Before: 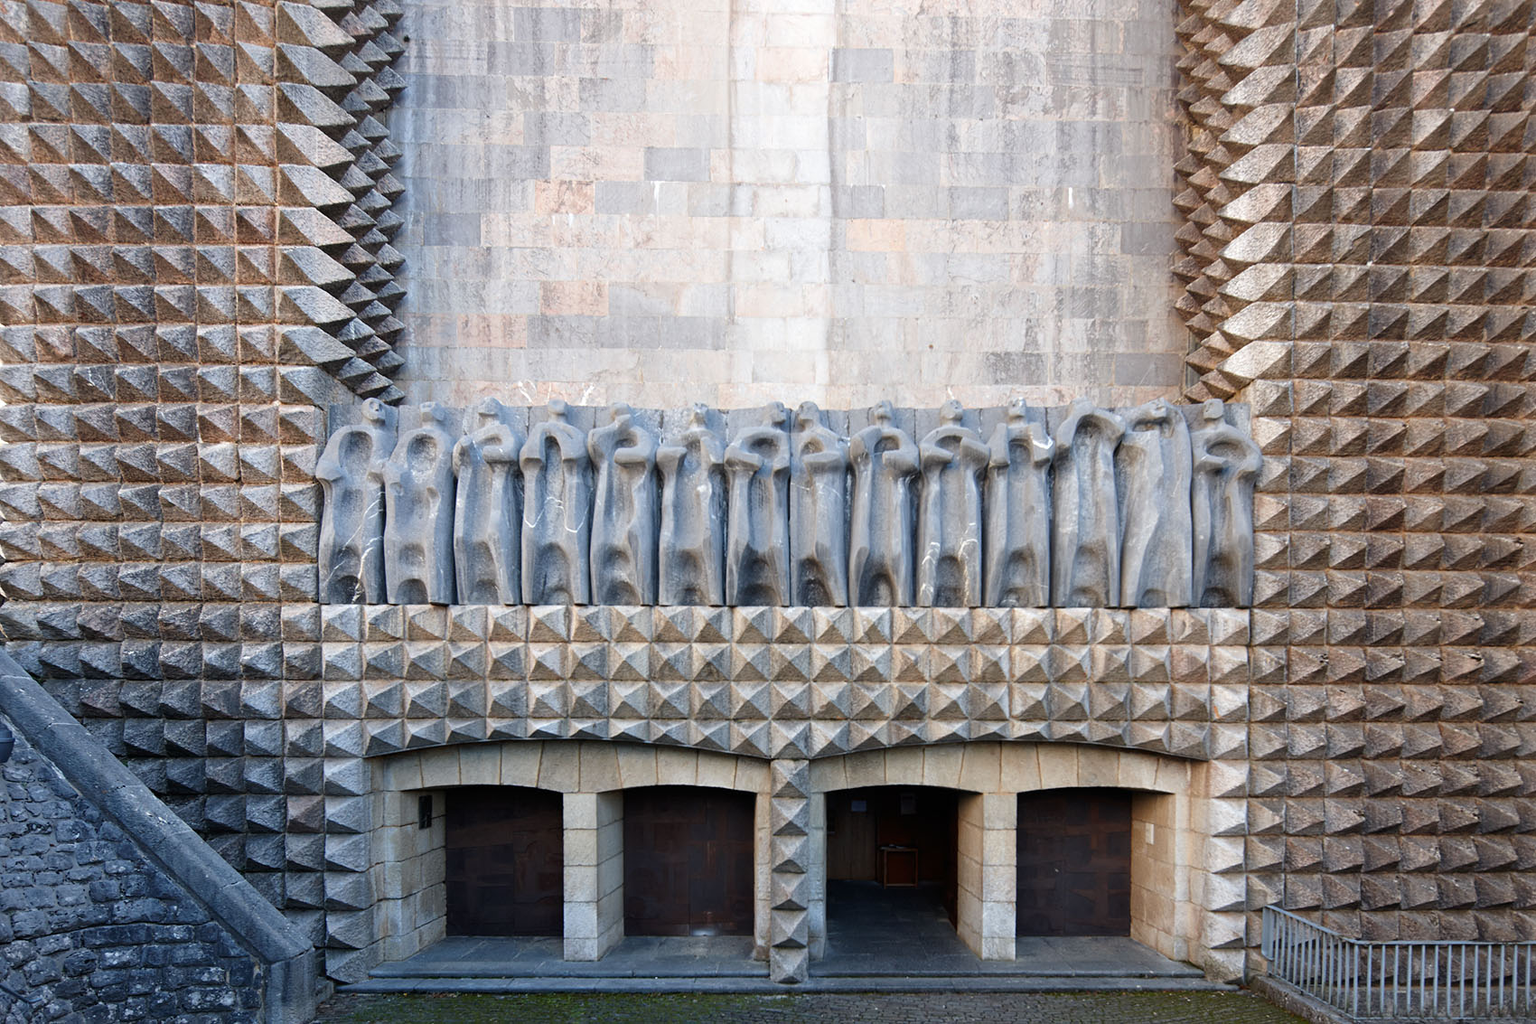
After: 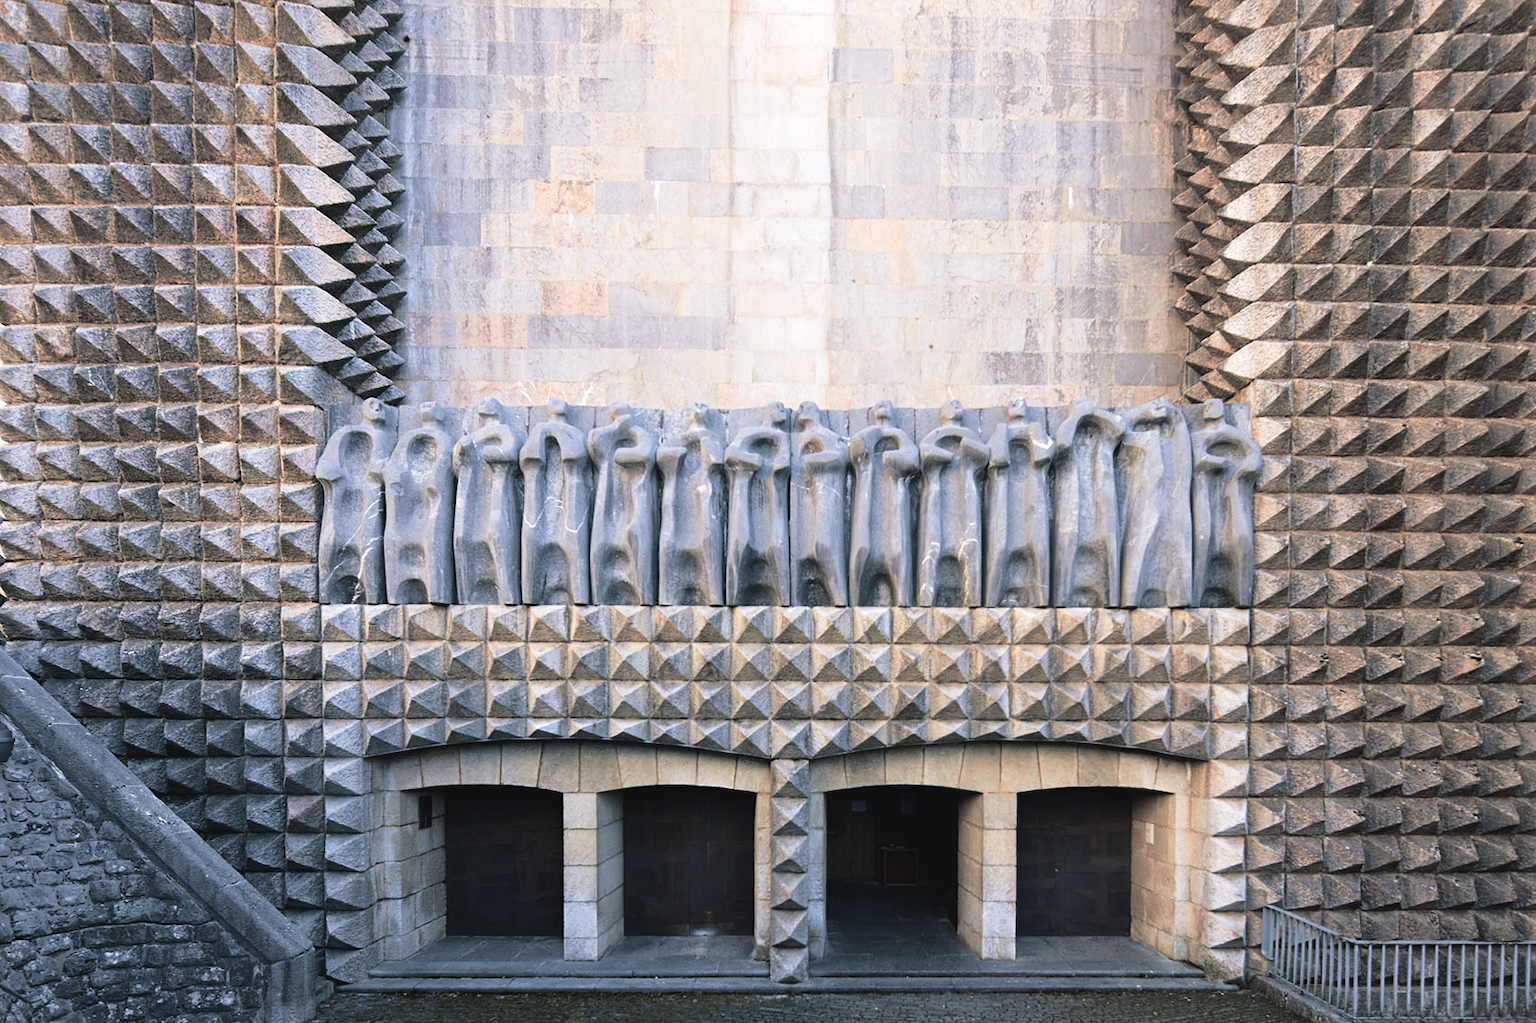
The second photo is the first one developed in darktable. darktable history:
tone curve: curves: ch0 [(0, 0.036) (0.119, 0.115) (0.461, 0.479) (0.715, 0.767) (0.817, 0.865) (1, 0.998)]; ch1 [(0, 0) (0.377, 0.416) (0.44, 0.478) (0.487, 0.498) (0.514, 0.525) (0.538, 0.552) (0.67, 0.688) (1, 1)]; ch2 [(0, 0) (0.38, 0.405) (0.463, 0.445) (0.492, 0.486) (0.524, 0.541) (0.578, 0.59) (0.653, 0.658) (1, 1)], color space Lab, independent channels, preserve colors none
split-toning: shadows › hue 201.6°, shadows › saturation 0.16, highlights › hue 50.4°, highlights › saturation 0.2, balance -49.9
